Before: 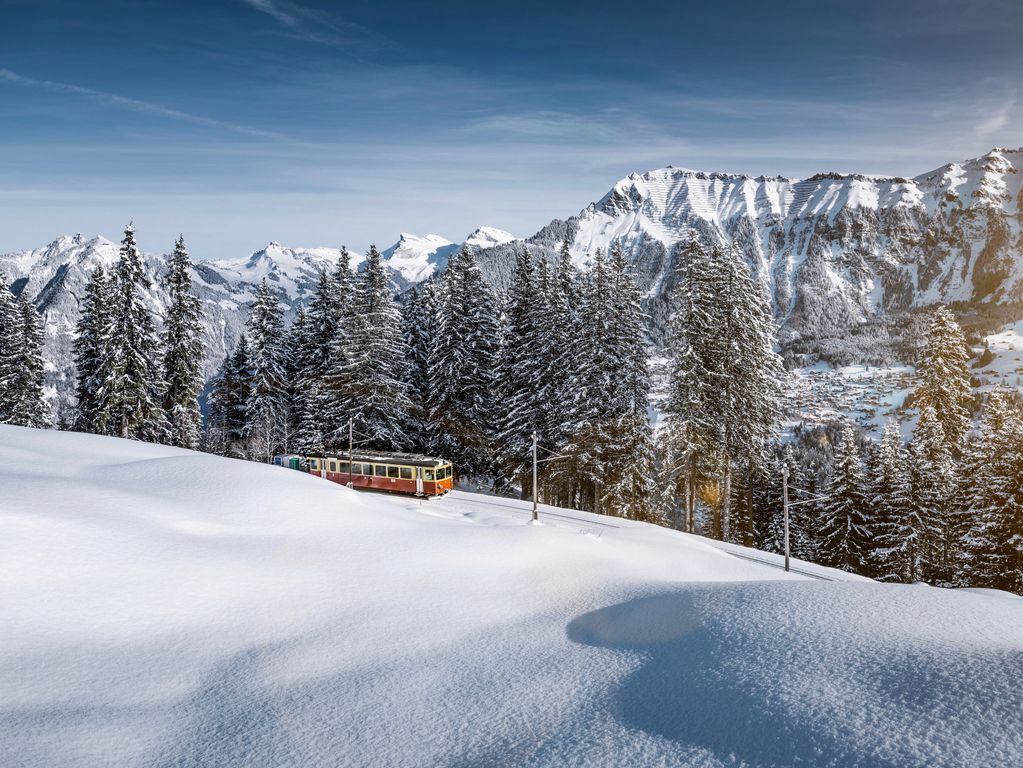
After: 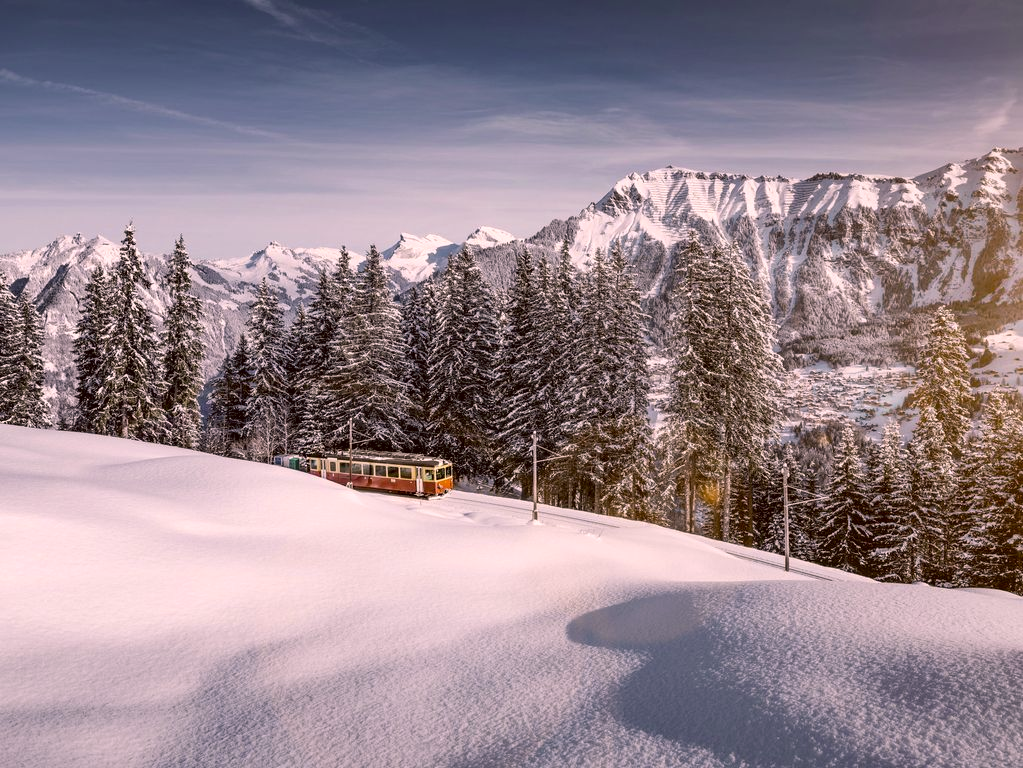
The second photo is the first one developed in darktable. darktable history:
color correction: highlights a* 10.21, highlights b* 9.79, shadows a* 8.61, shadows b* 7.88, saturation 0.8
color balance rgb: shadows lift › chroma 2%, shadows lift › hue 217.2°, power › chroma 0.25%, power › hue 60°, highlights gain › chroma 1.5%, highlights gain › hue 309.6°, global offset › luminance -0.25%, perceptual saturation grading › global saturation 15%, global vibrance 15%
